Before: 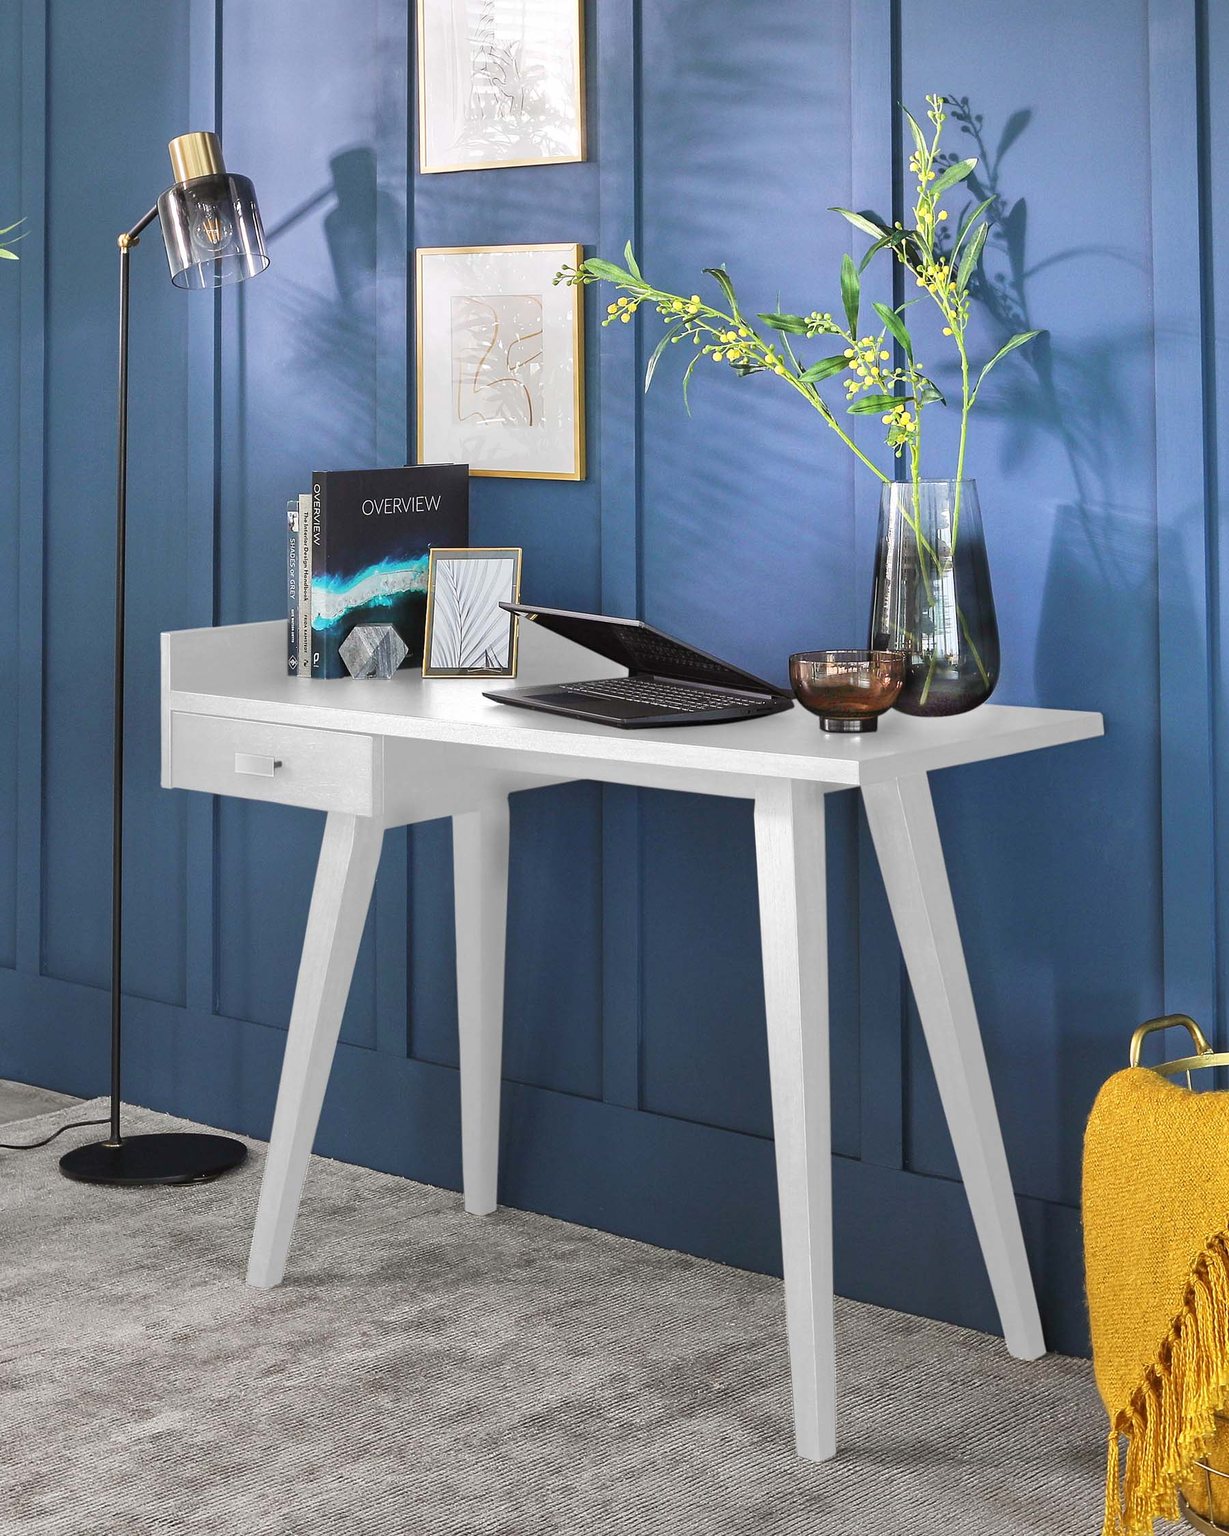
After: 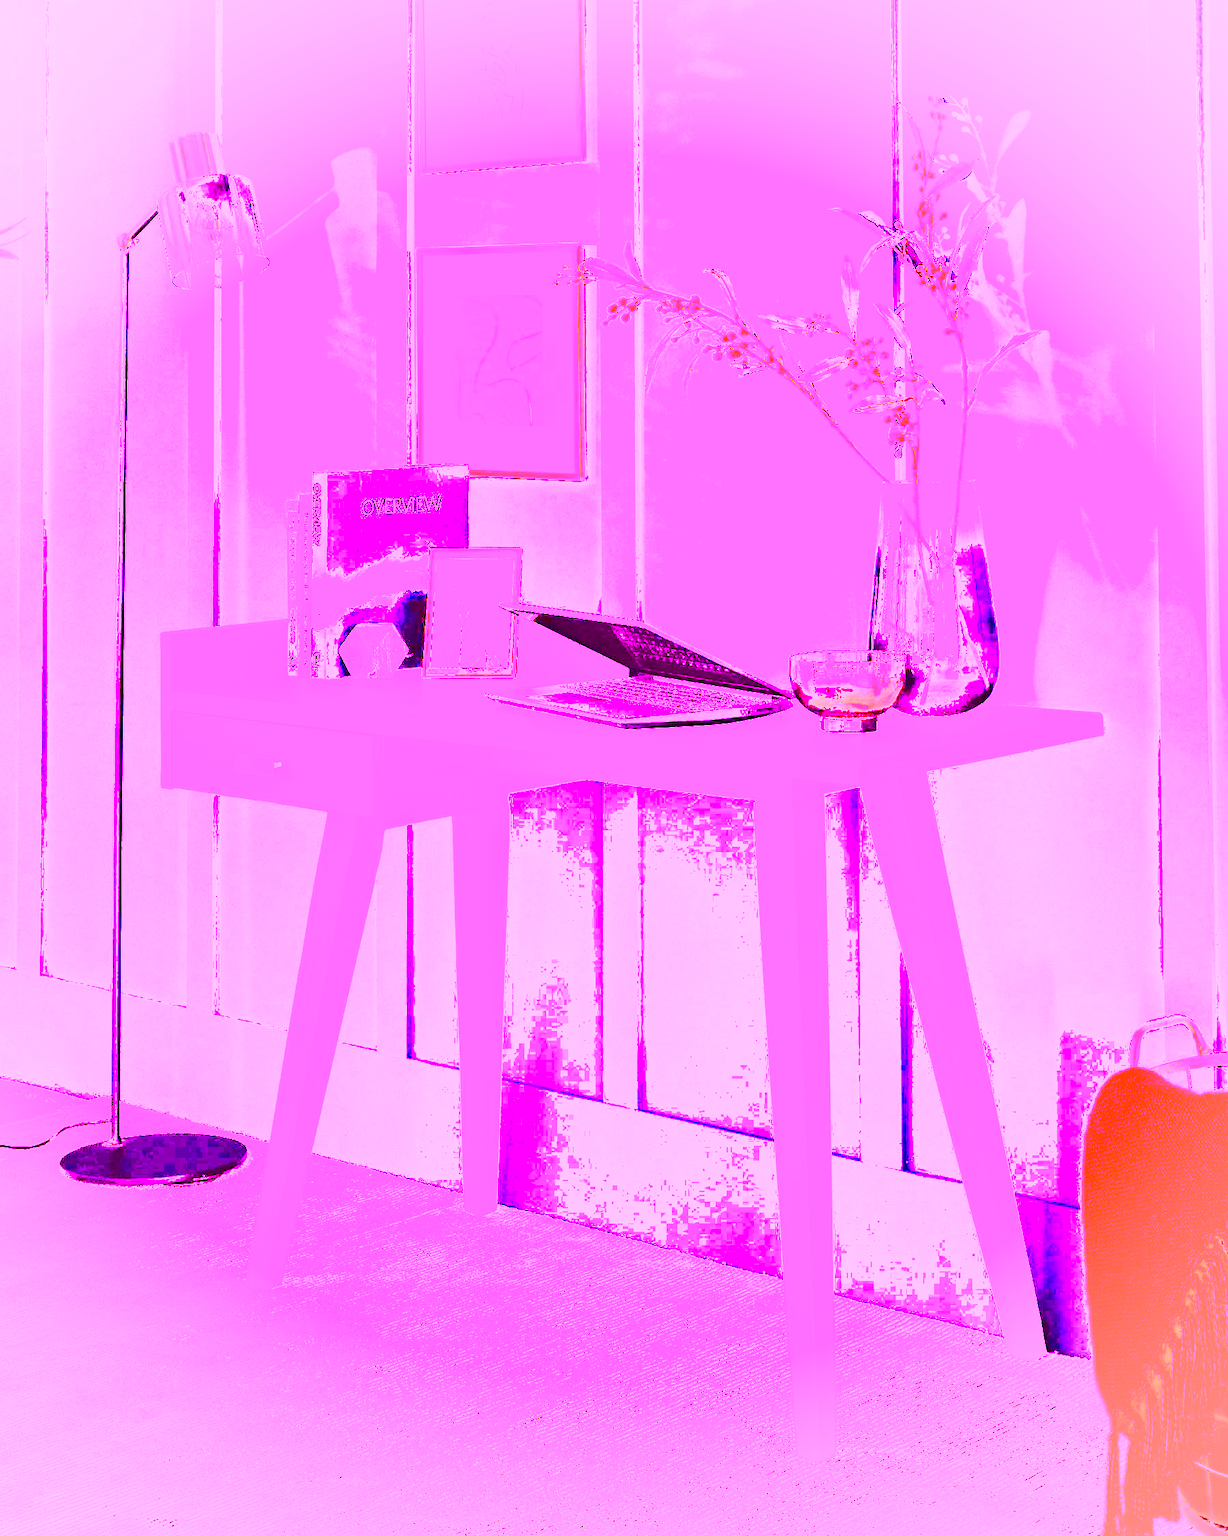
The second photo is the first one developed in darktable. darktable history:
white balance: red 8, blue 8
vignetting: fall-off radius 60.92%
shadows and highlights: low approximation 0.01, soften with gaussian
